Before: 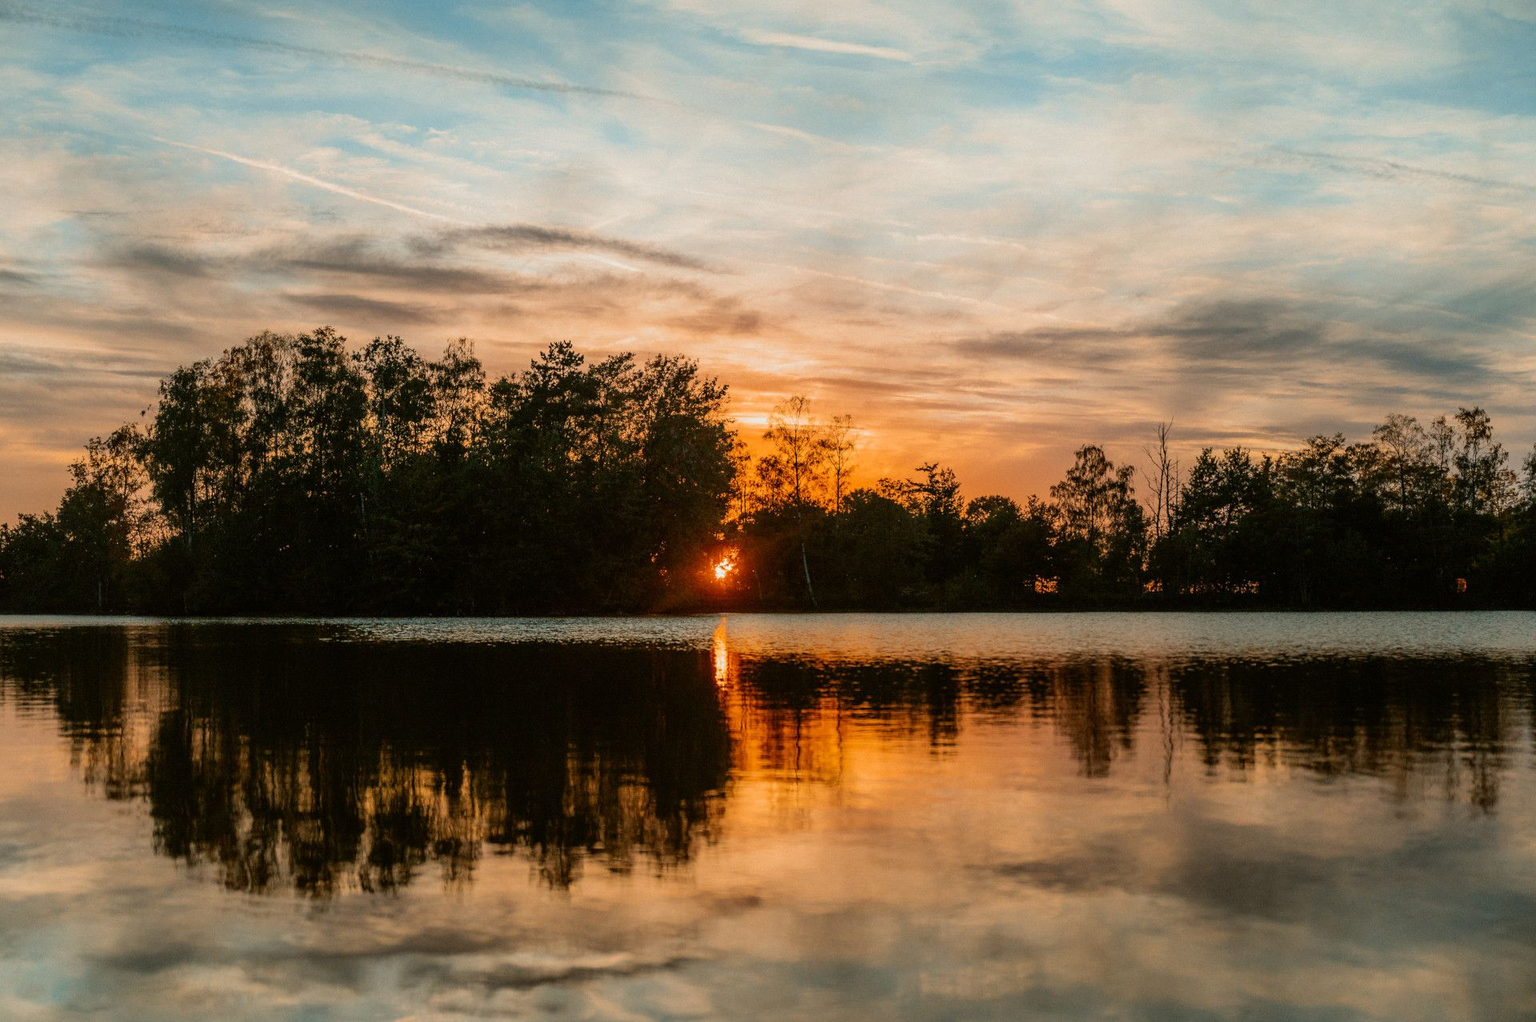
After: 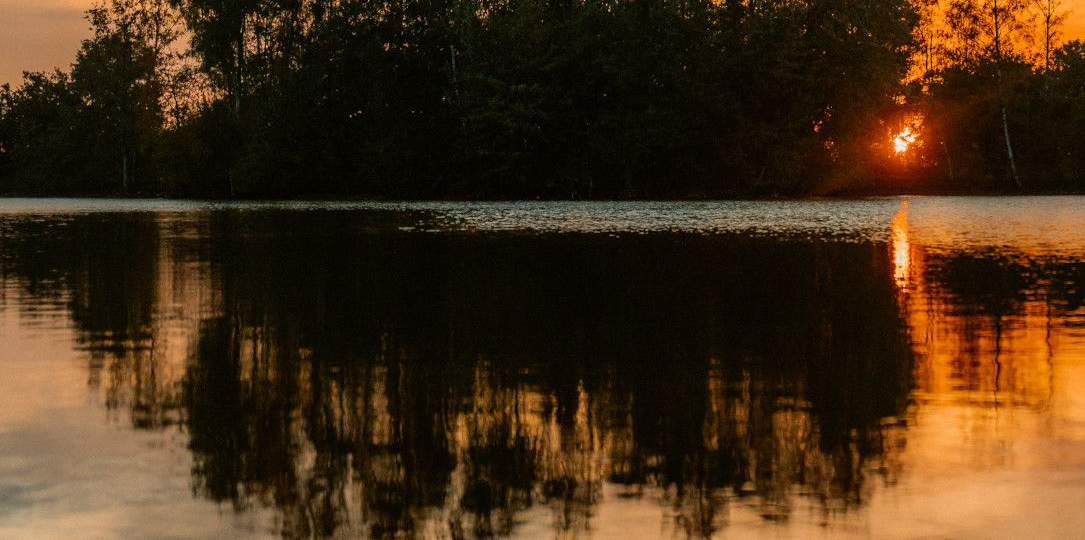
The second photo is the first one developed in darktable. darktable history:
crop: top 44.739%, right 43.483%, bottom 12.993%
